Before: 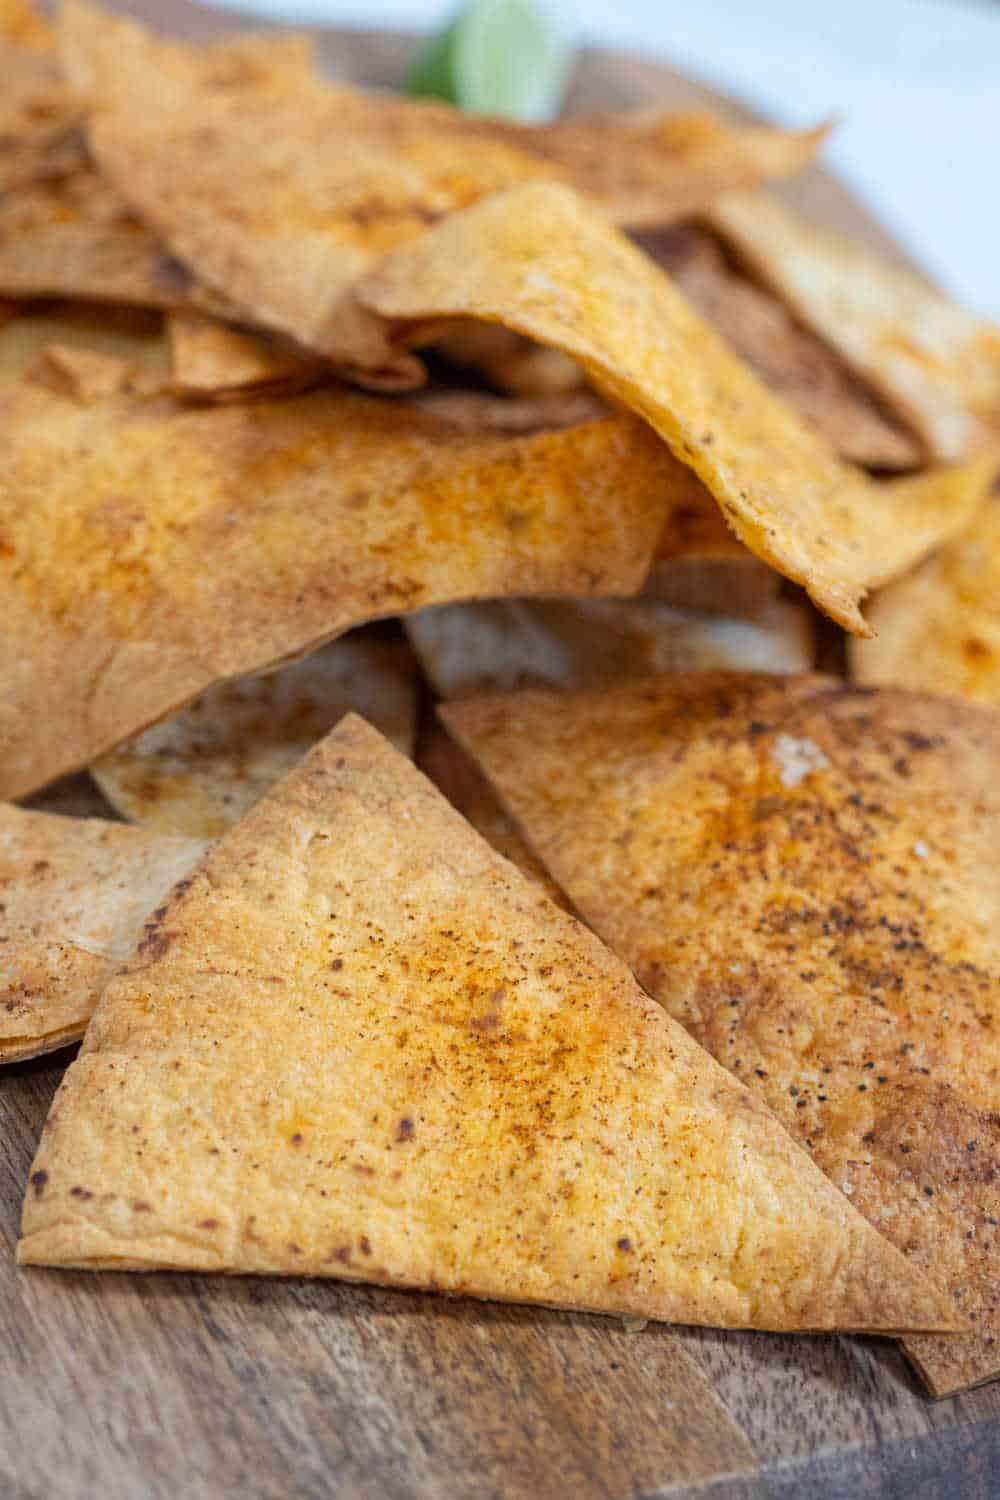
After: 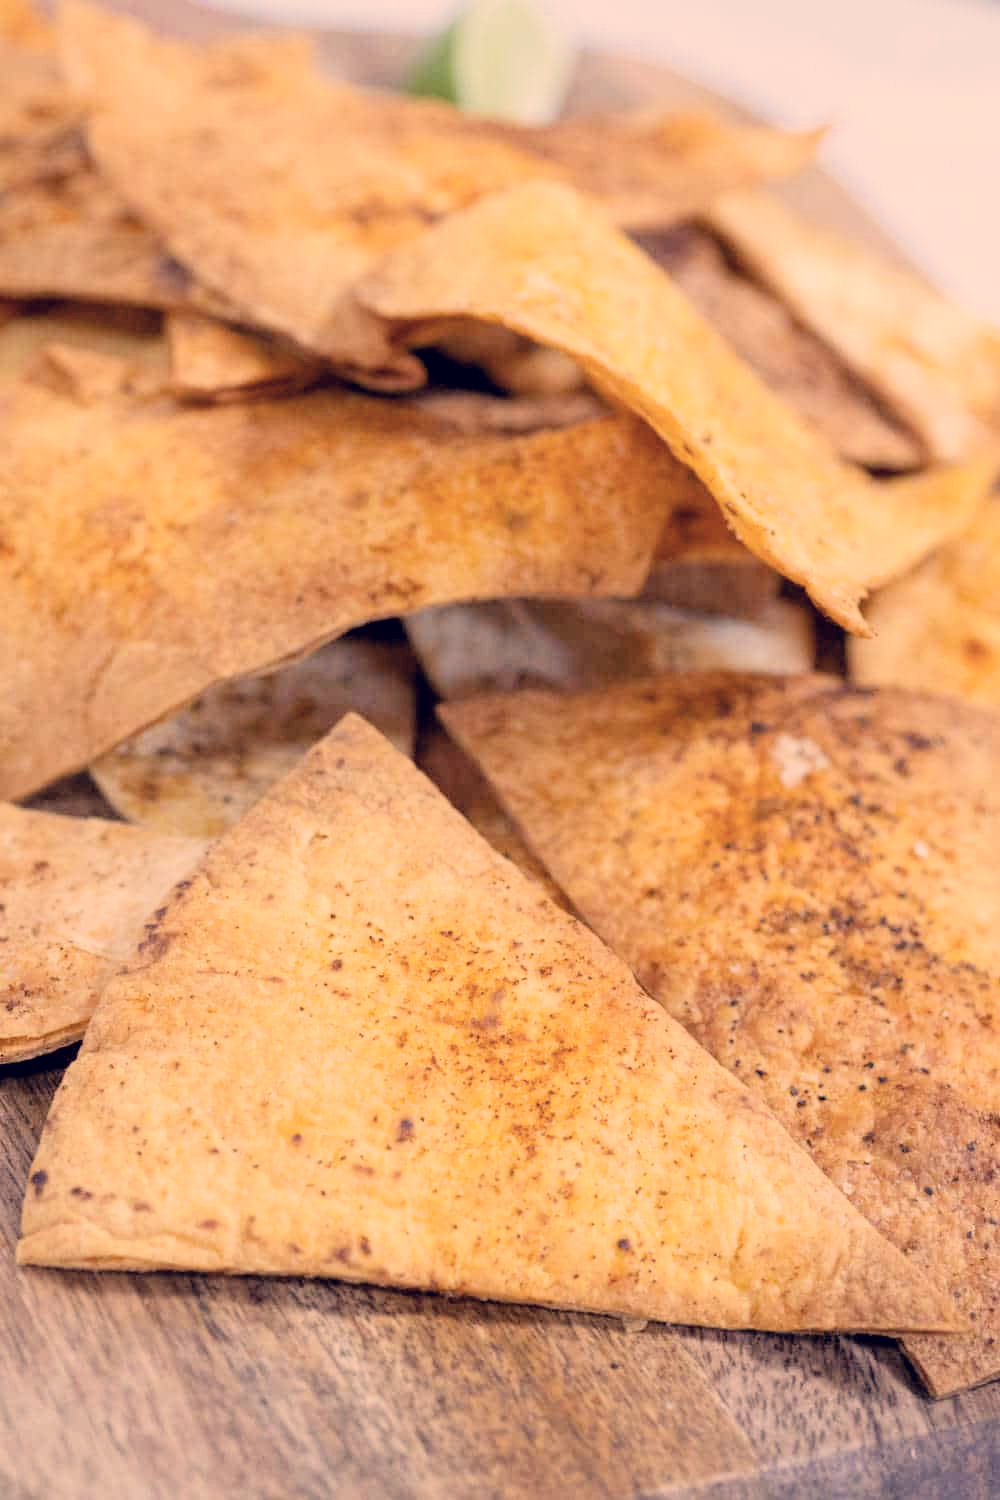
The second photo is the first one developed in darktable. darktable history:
exposure: black level correction 0.001, exposure 1 EV, compensate highlight preservation false
color correction: highlights a* 19.75, highlights b* 28.03, shadows a* 3.32, shadows b* -16.55, saturation 0.724
filmic rgb: black relative exposure -7.76 EV, white relative exposure 4.46 EV, hardness 3.76, latitude 38.55%, contrast 0.969, highlights saturation mix 8.96%, shadows ↔ highlights balance 4.27%
